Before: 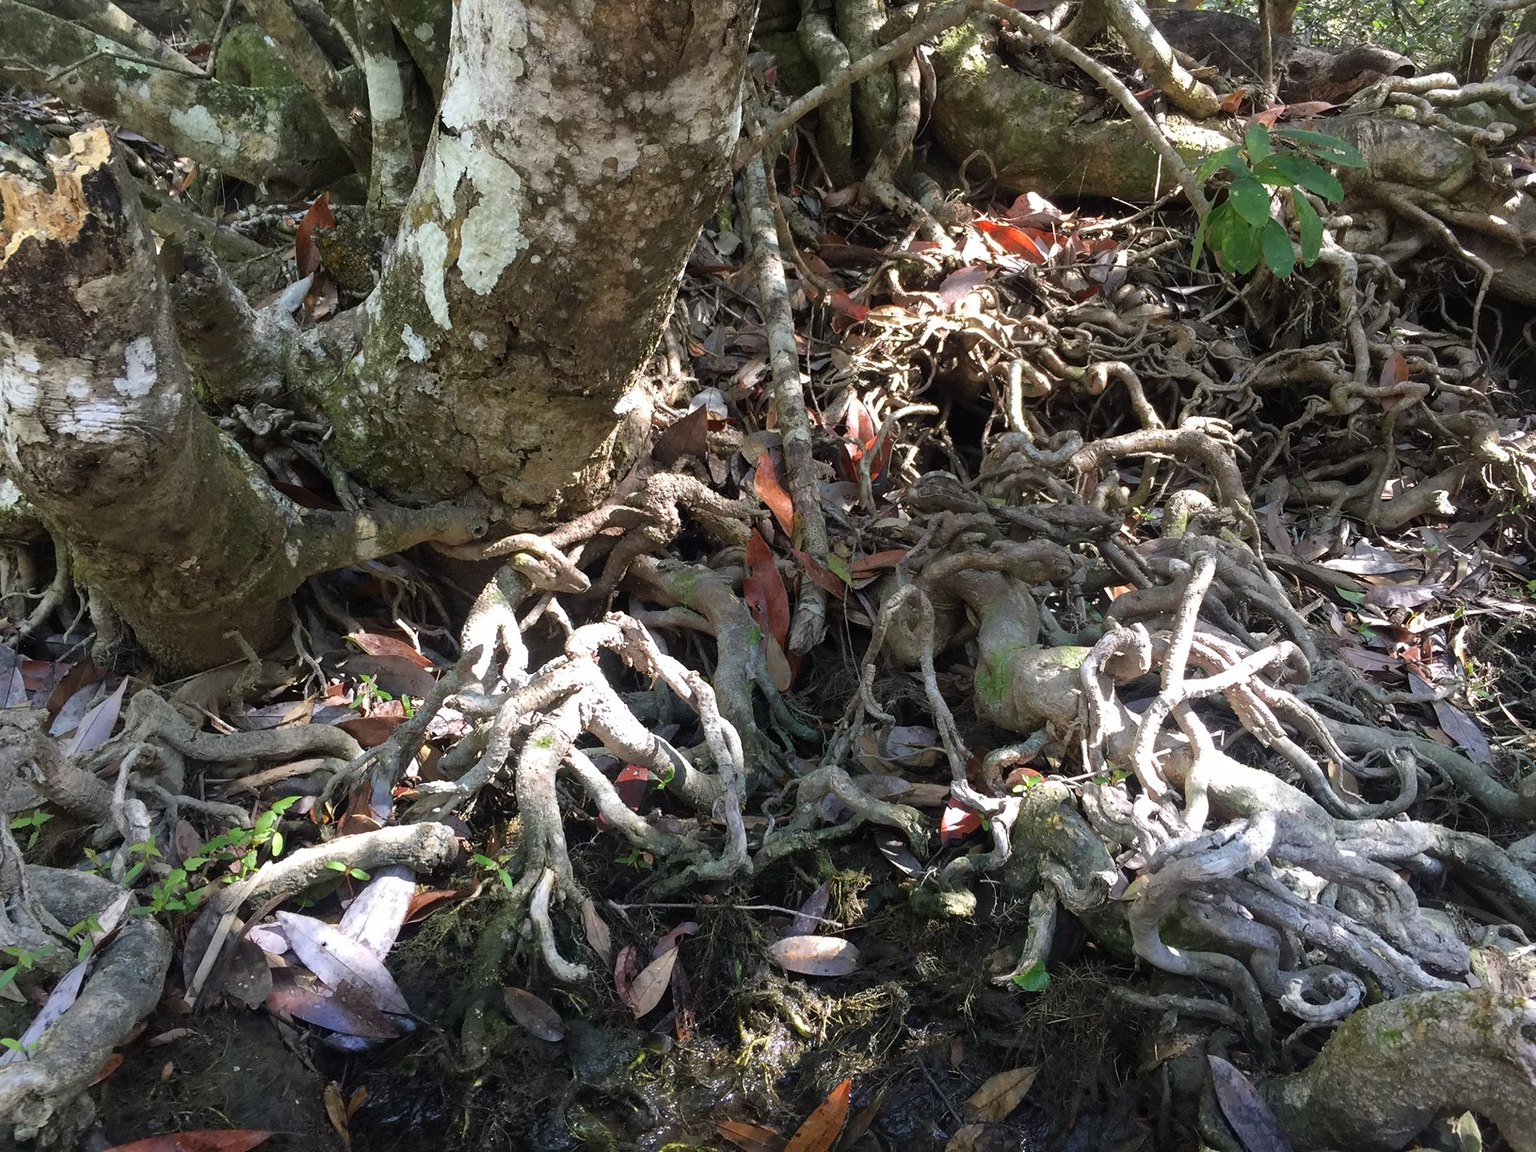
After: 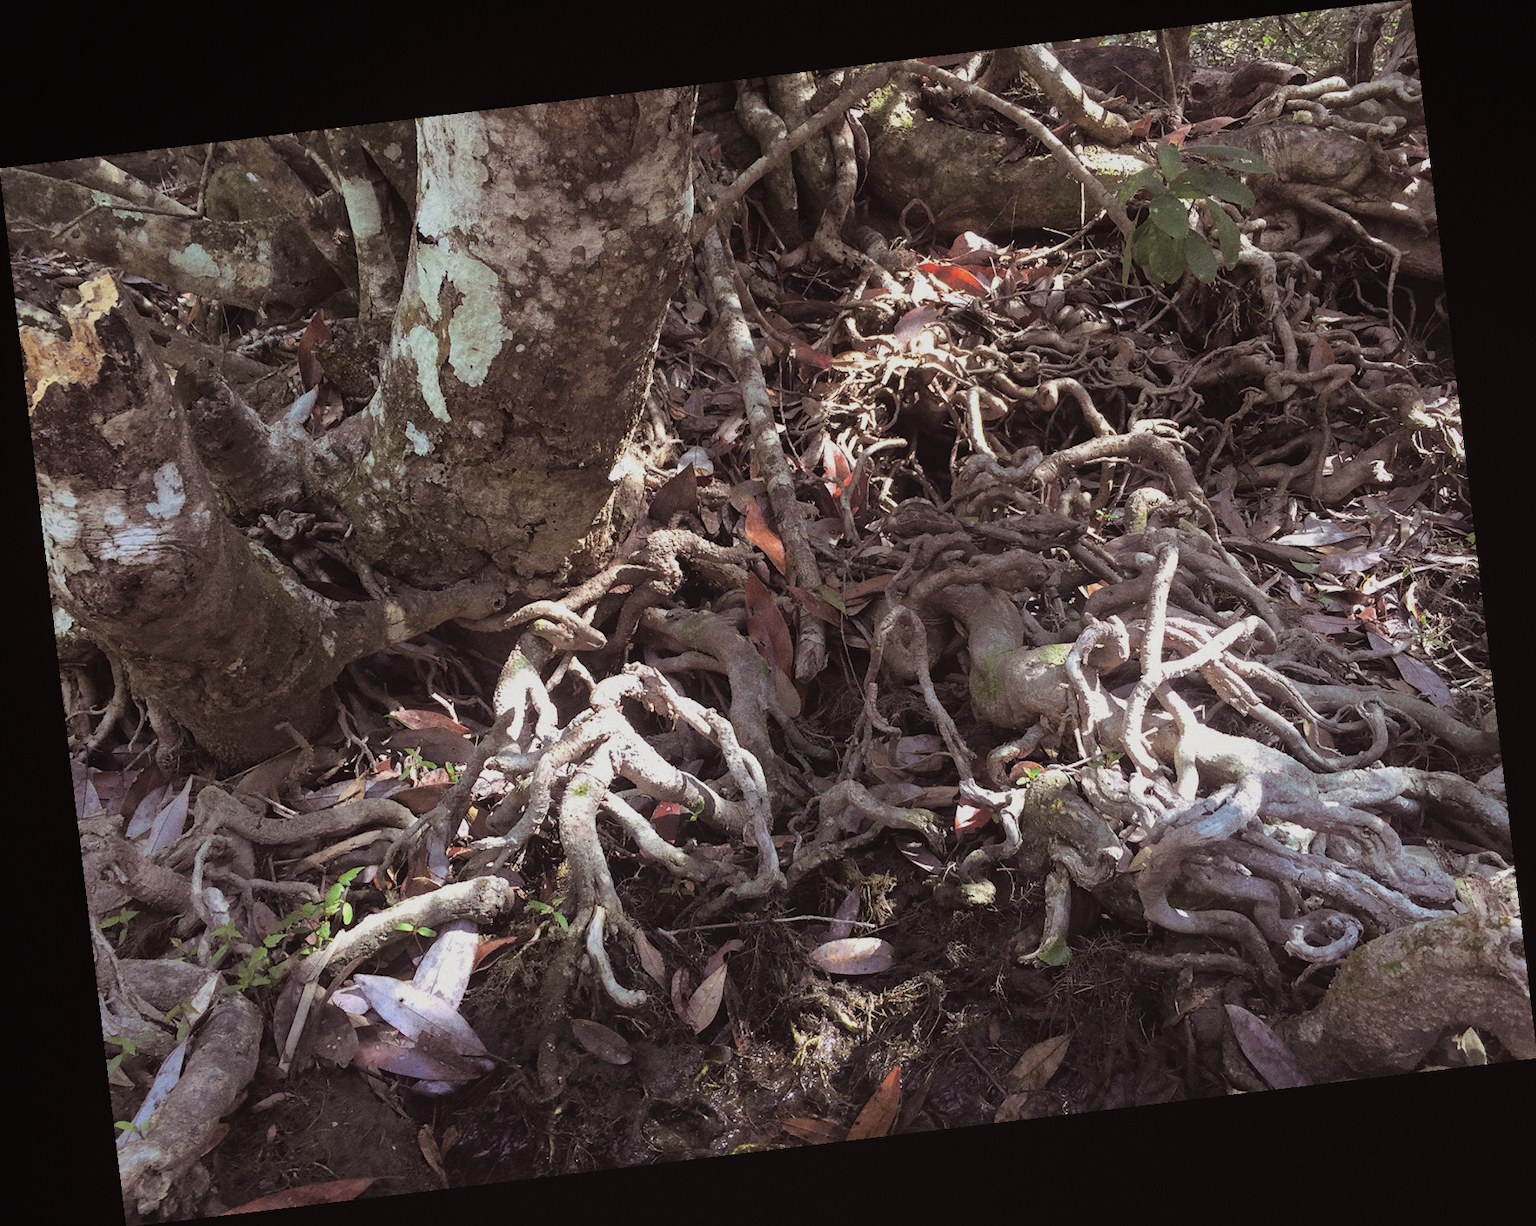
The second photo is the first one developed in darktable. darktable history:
local contrast: highlights 68%, shadows 68%, detail 82%, midtone range 0.325
grain: coarseness 0.09 ISO
split-toning: shadows › saturation 0.24, highlights › hue 54°, highlights › saturation 0.24
rotate and perspective: rotation -6.83°, automatic cropping off
